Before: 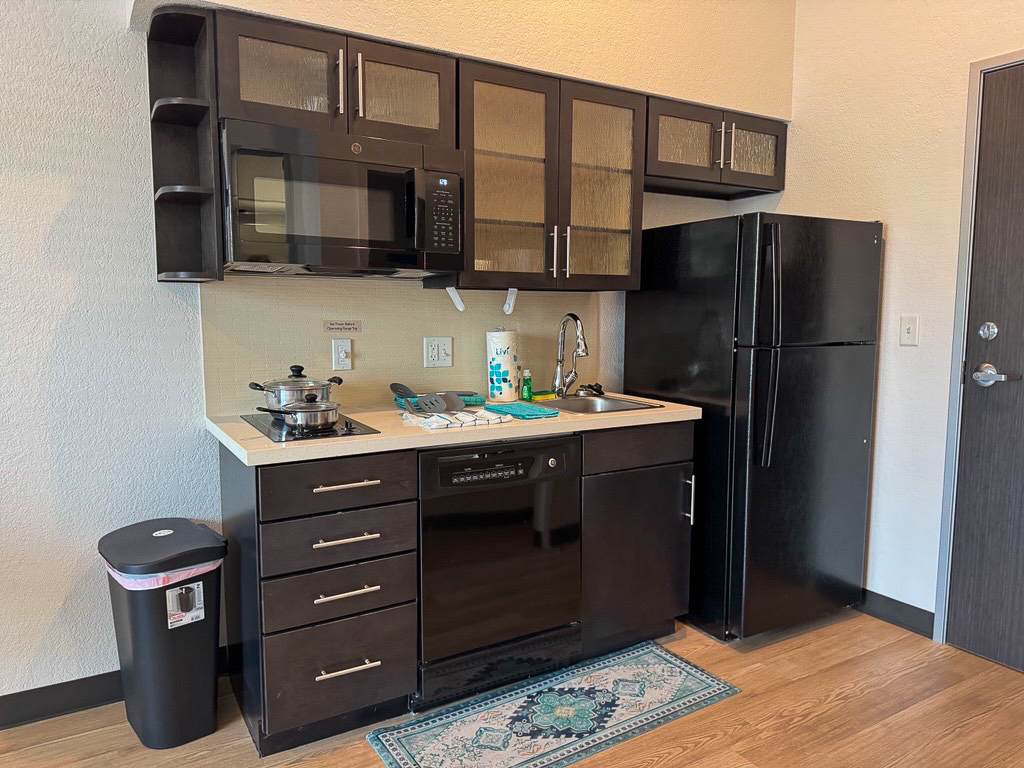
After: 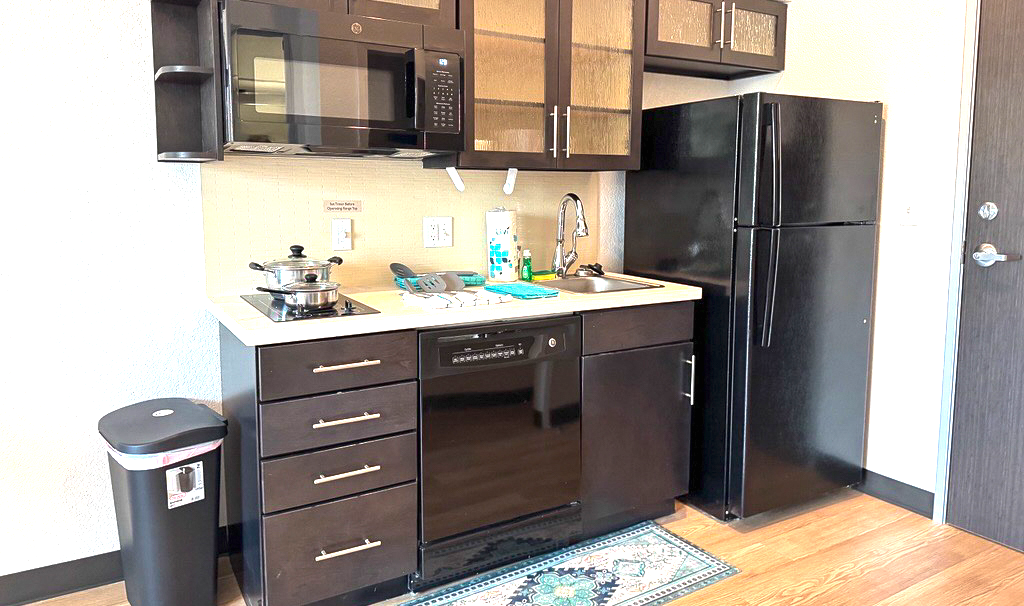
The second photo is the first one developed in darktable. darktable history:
crop and rotate: top 15.694%, bottom 5.386%
exposure: black level correction 0, exposure 1.44 EV, compensate highlight preservation false
